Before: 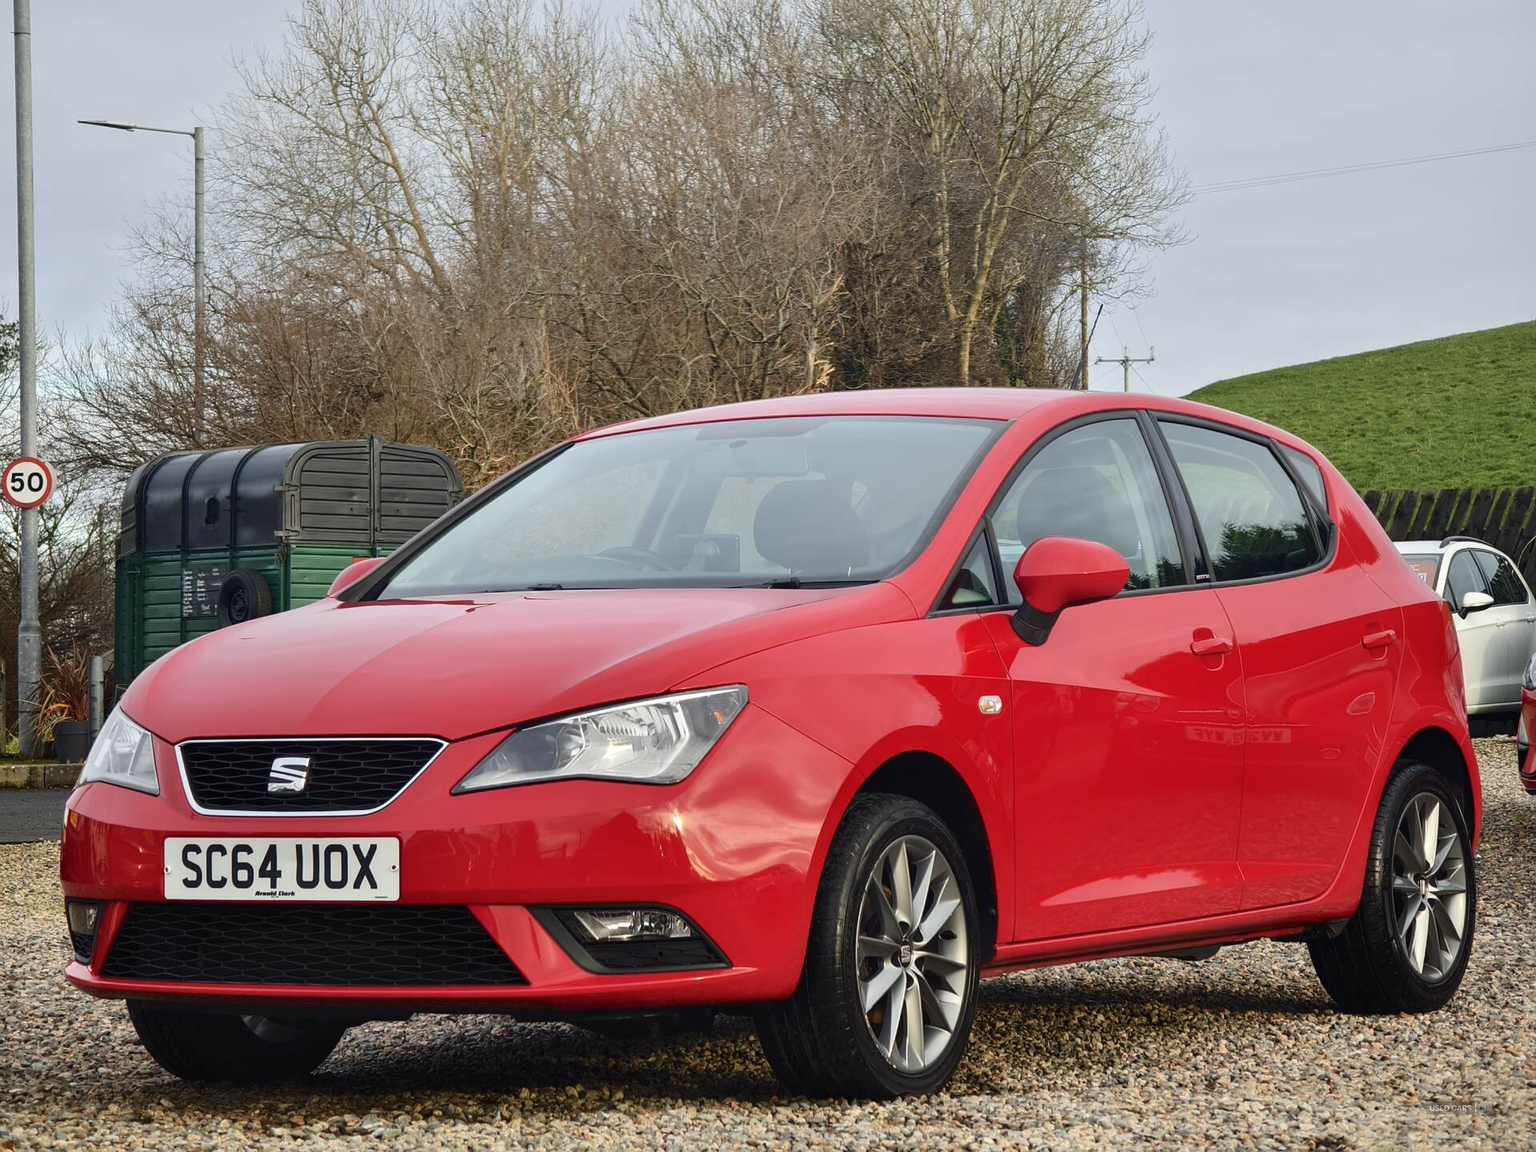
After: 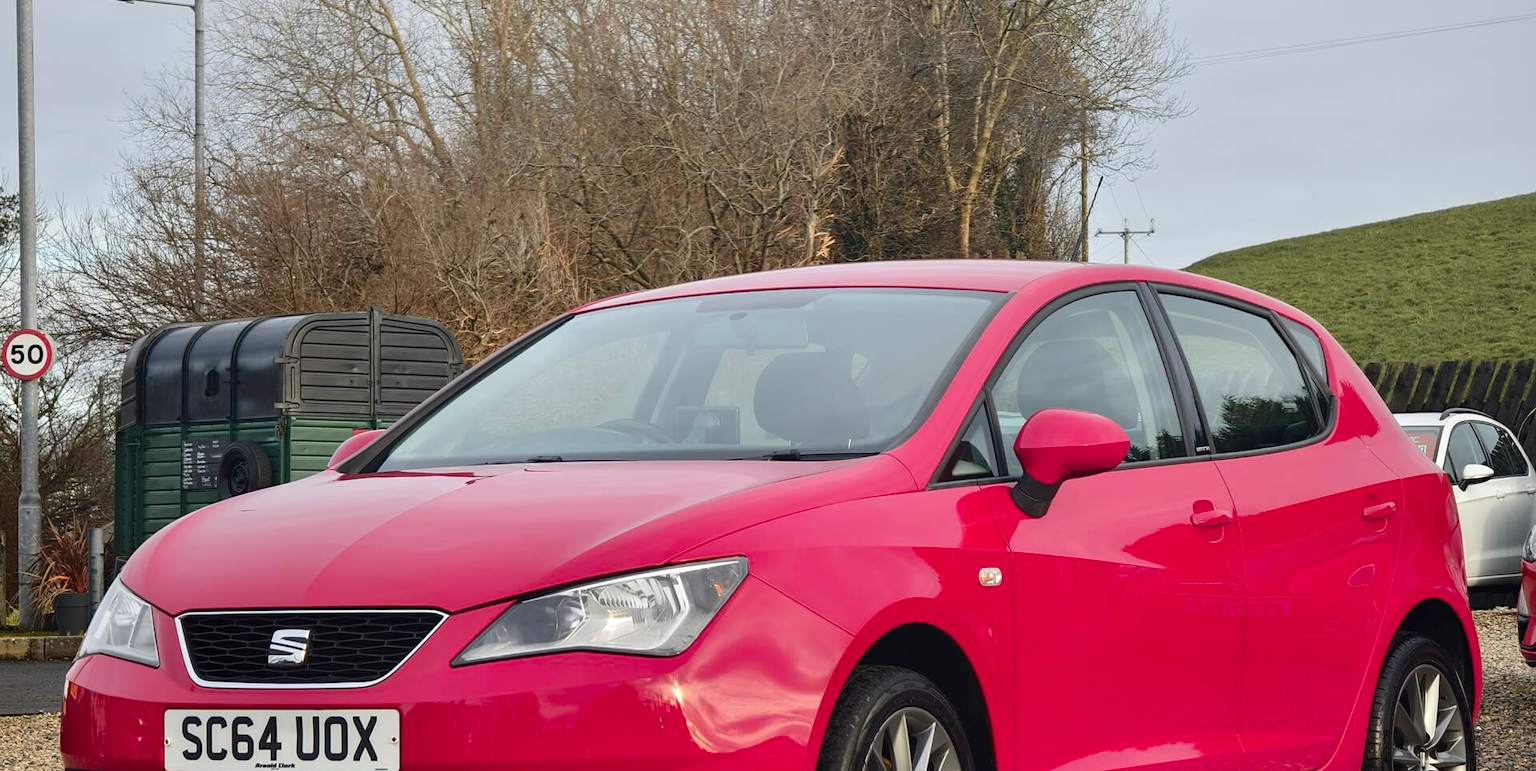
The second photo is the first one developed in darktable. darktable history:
color zones: curves: ch1 [(0.263, 0.53) (0.376, 0.287) (0.487, 0.512) (0.748, 0.547) (1, 0.513)]; ch2 [(0.262, 0.45) (0.751, 0.477)]
crop: top 11.178%, bottom 21.861%
